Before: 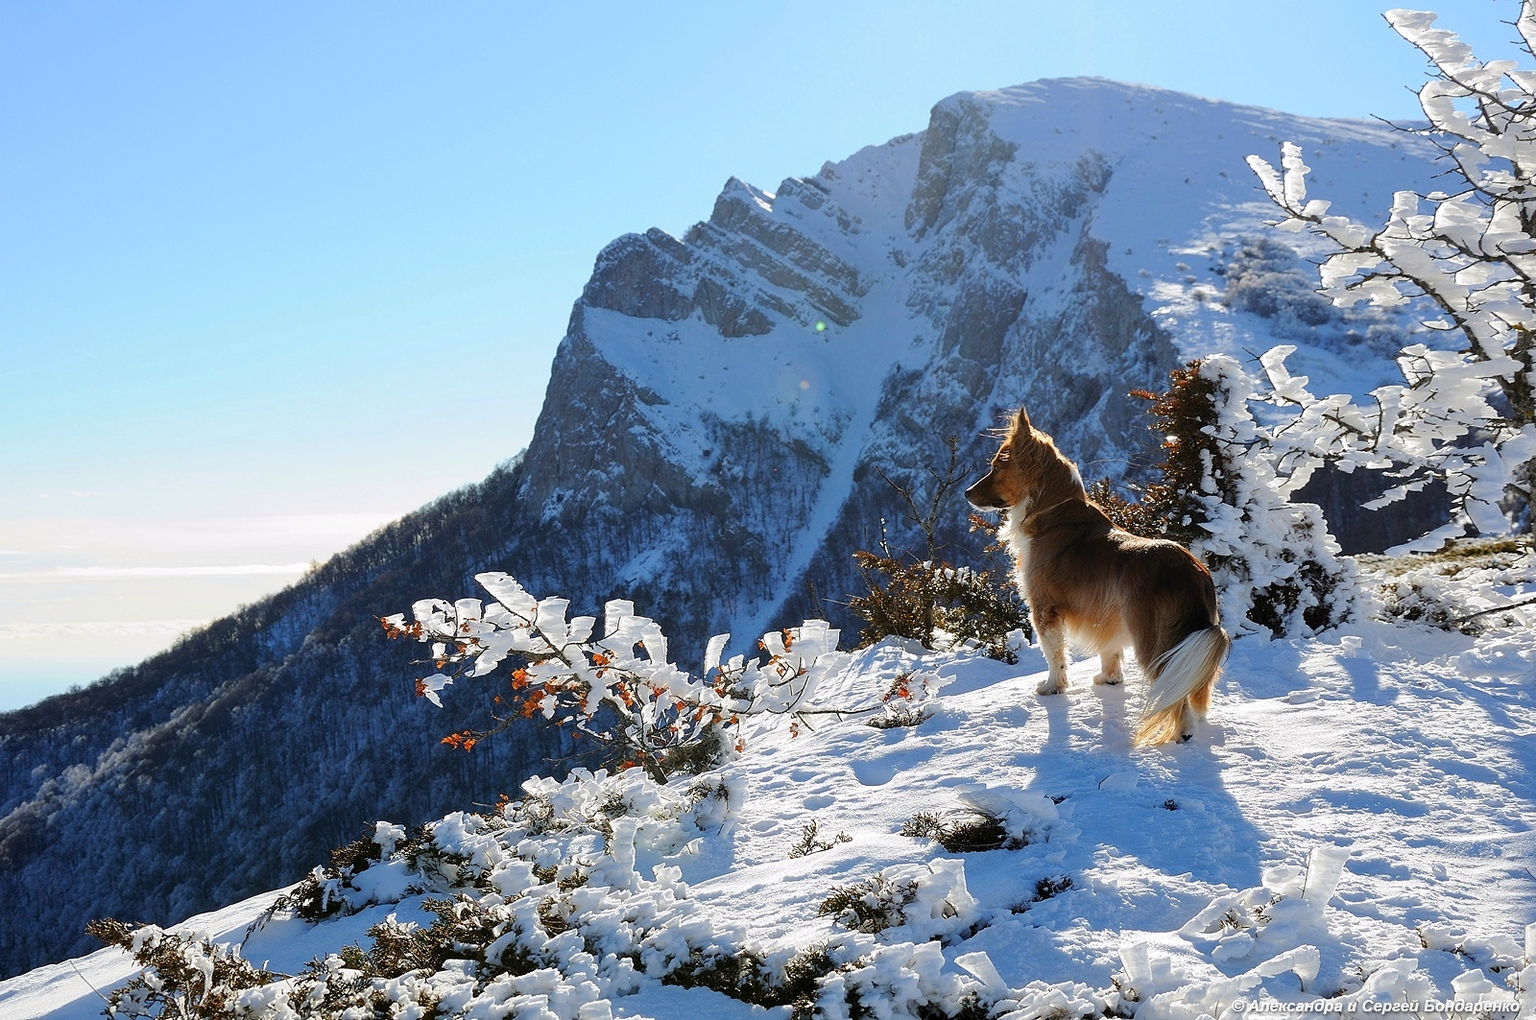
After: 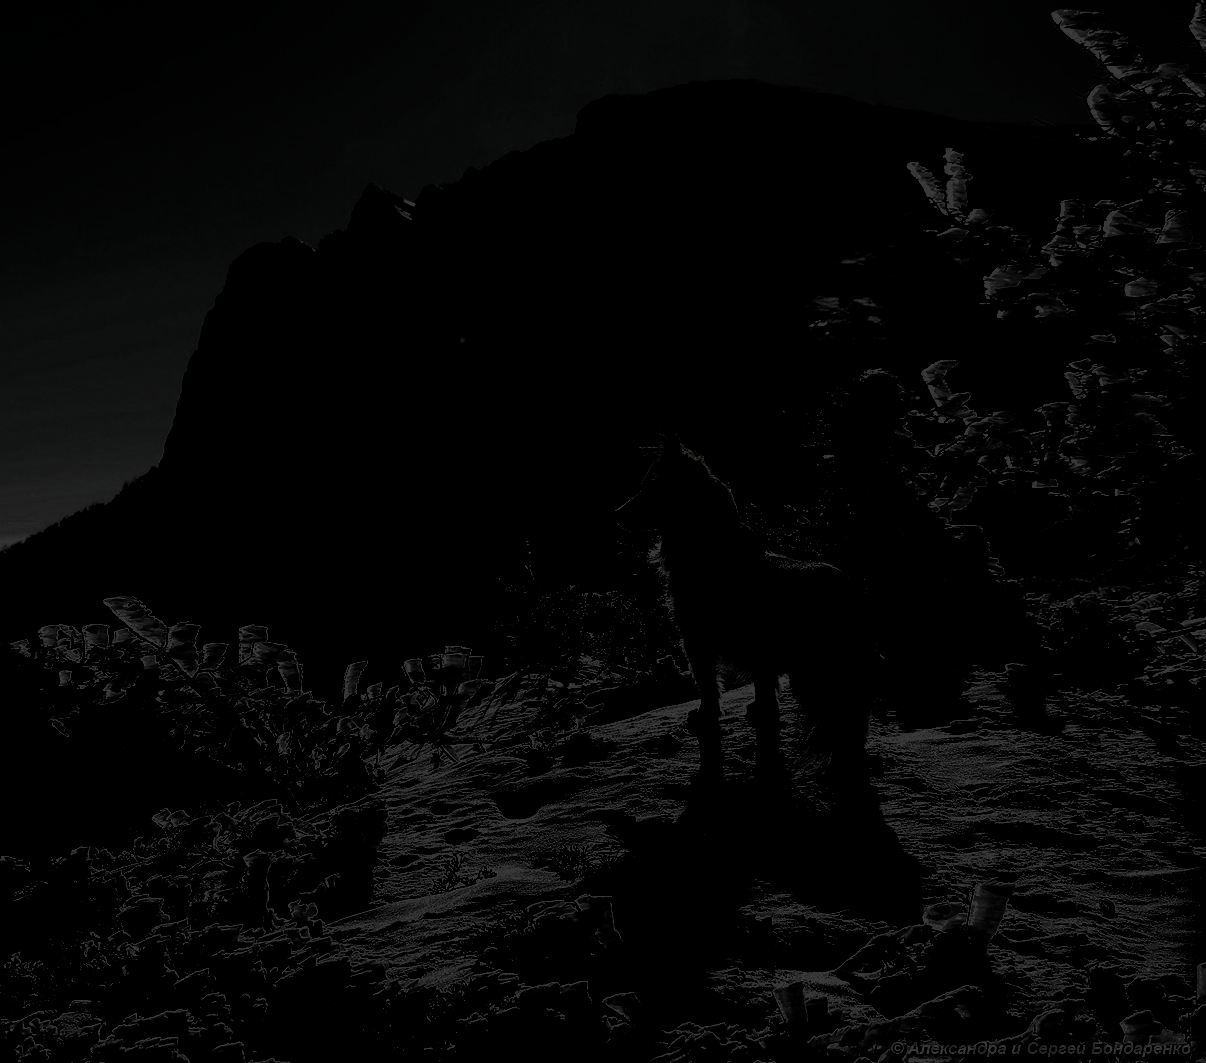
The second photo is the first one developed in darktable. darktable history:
tone equalizer: -8 EV -0.39 EV, -7 EV -0.361 EV, -6 EV -0.32 EV, -5 EV -0.195 EV, -3 EV 0.209 EV, -2 EV 0.34 EV, -1 EV 0.387 EV, +0 EV 0.427 EV, edges refinement/feathering 500, mask exposure compensation -1.57 EV, preserve details no
levels: levels [0.721, 0.937, 0.997]
color zones: curves: ch0 [(0, 0.5) (0.125, 0.4) (0.25, 0.5) (0.375, 0.4) (0.5, 0.4) (0.625, 0.35) (0.75, 0.35) (0.875, 0.5)]; ch1 [(0, 0.35) (0.125, 0.45) (0.25, 0.35) (0.375, 0.35) (0.5, 0.35) (0.625, 0.35) (0.75, 0.45) (0.875, 0.35)]; ch2 [(0, 0.6) (0.125, 0.5) (0.25, 0.5) (0.375, 0.6) (0.5, 0.6) (0.625, 0.5) (0.75, 0.5) (0.875, 0.5)]
filmic rgb: black relative exposure -7.65 EV, white relative exposure 4.56 EV, threshold 3.03 EV, hardness 3.61, contrast 1.051, enable highlight reconstruction true
crop and rotate: left 24.594%
exposure: exposure -0.069 EV, compensate highlight preservation false
shadows and highlights: radius 170, shadows 27.26, white point adjustment 2.98, highlights -67.97, soften with gaussian
